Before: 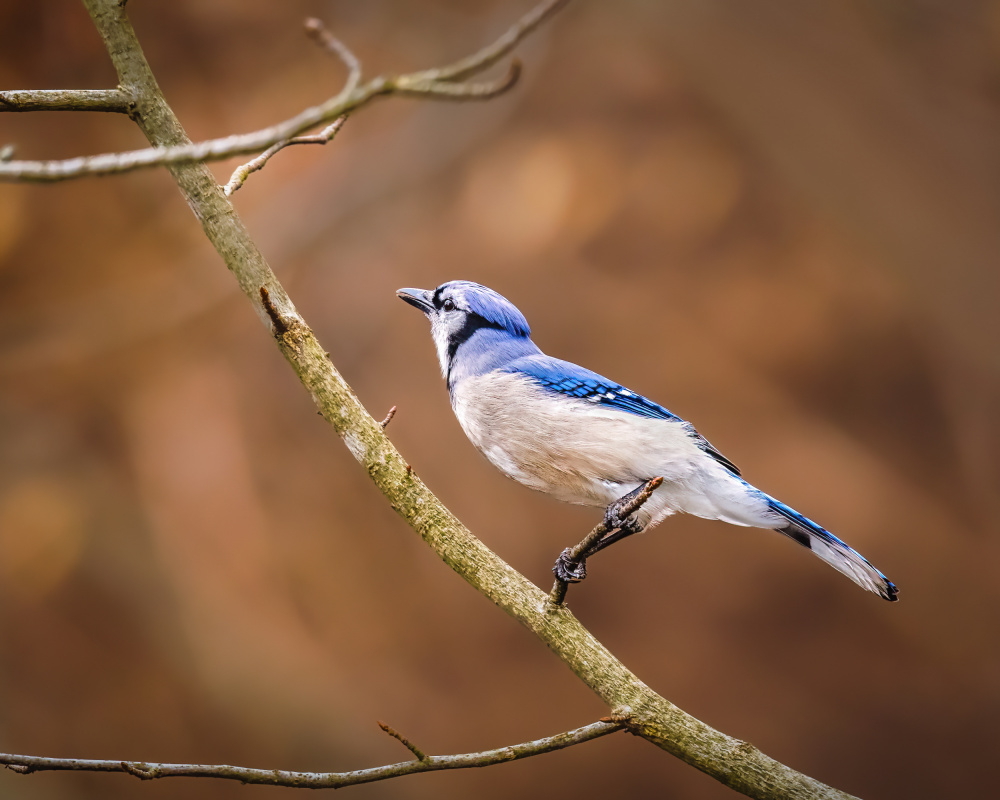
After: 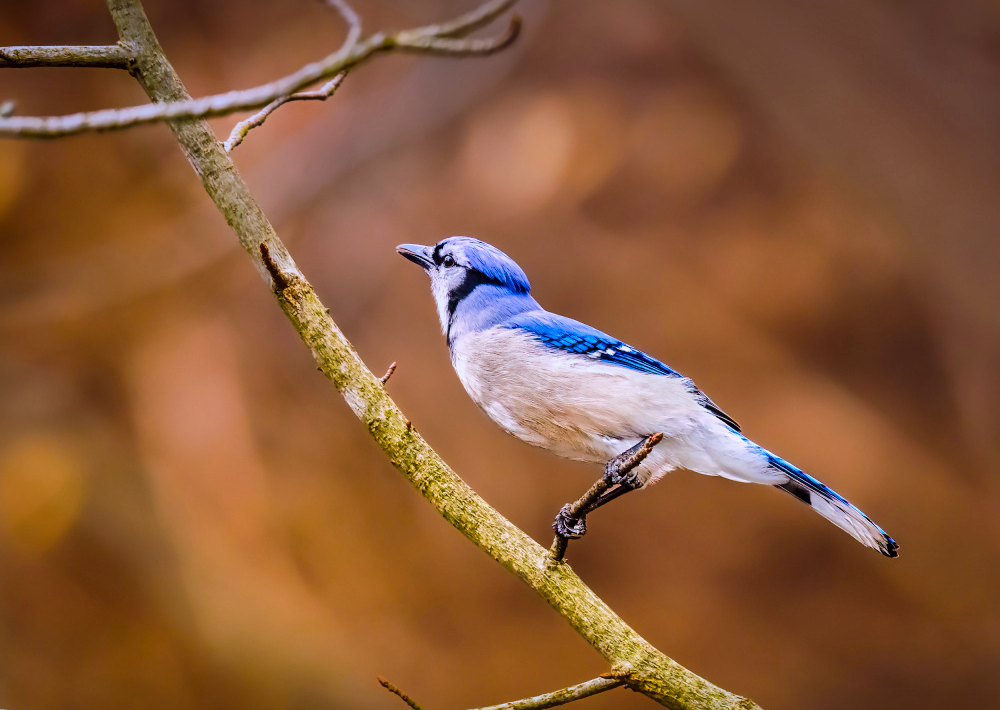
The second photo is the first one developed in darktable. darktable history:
crop and rotate: top 5.609%, bottom 5.609%
local contrast: mode bilateral grid, contrast 20, coarseness 50, detail 150%, midtone range 0.2
color balance rgb: perceptual saturation grading › global saturation 25%, perceptual brilliance grading › mid-tones 10%, perceptual brilliance grading › shadows 15%, global vibrance 20%
graduated density: hue 238.83°, saturation 50%
